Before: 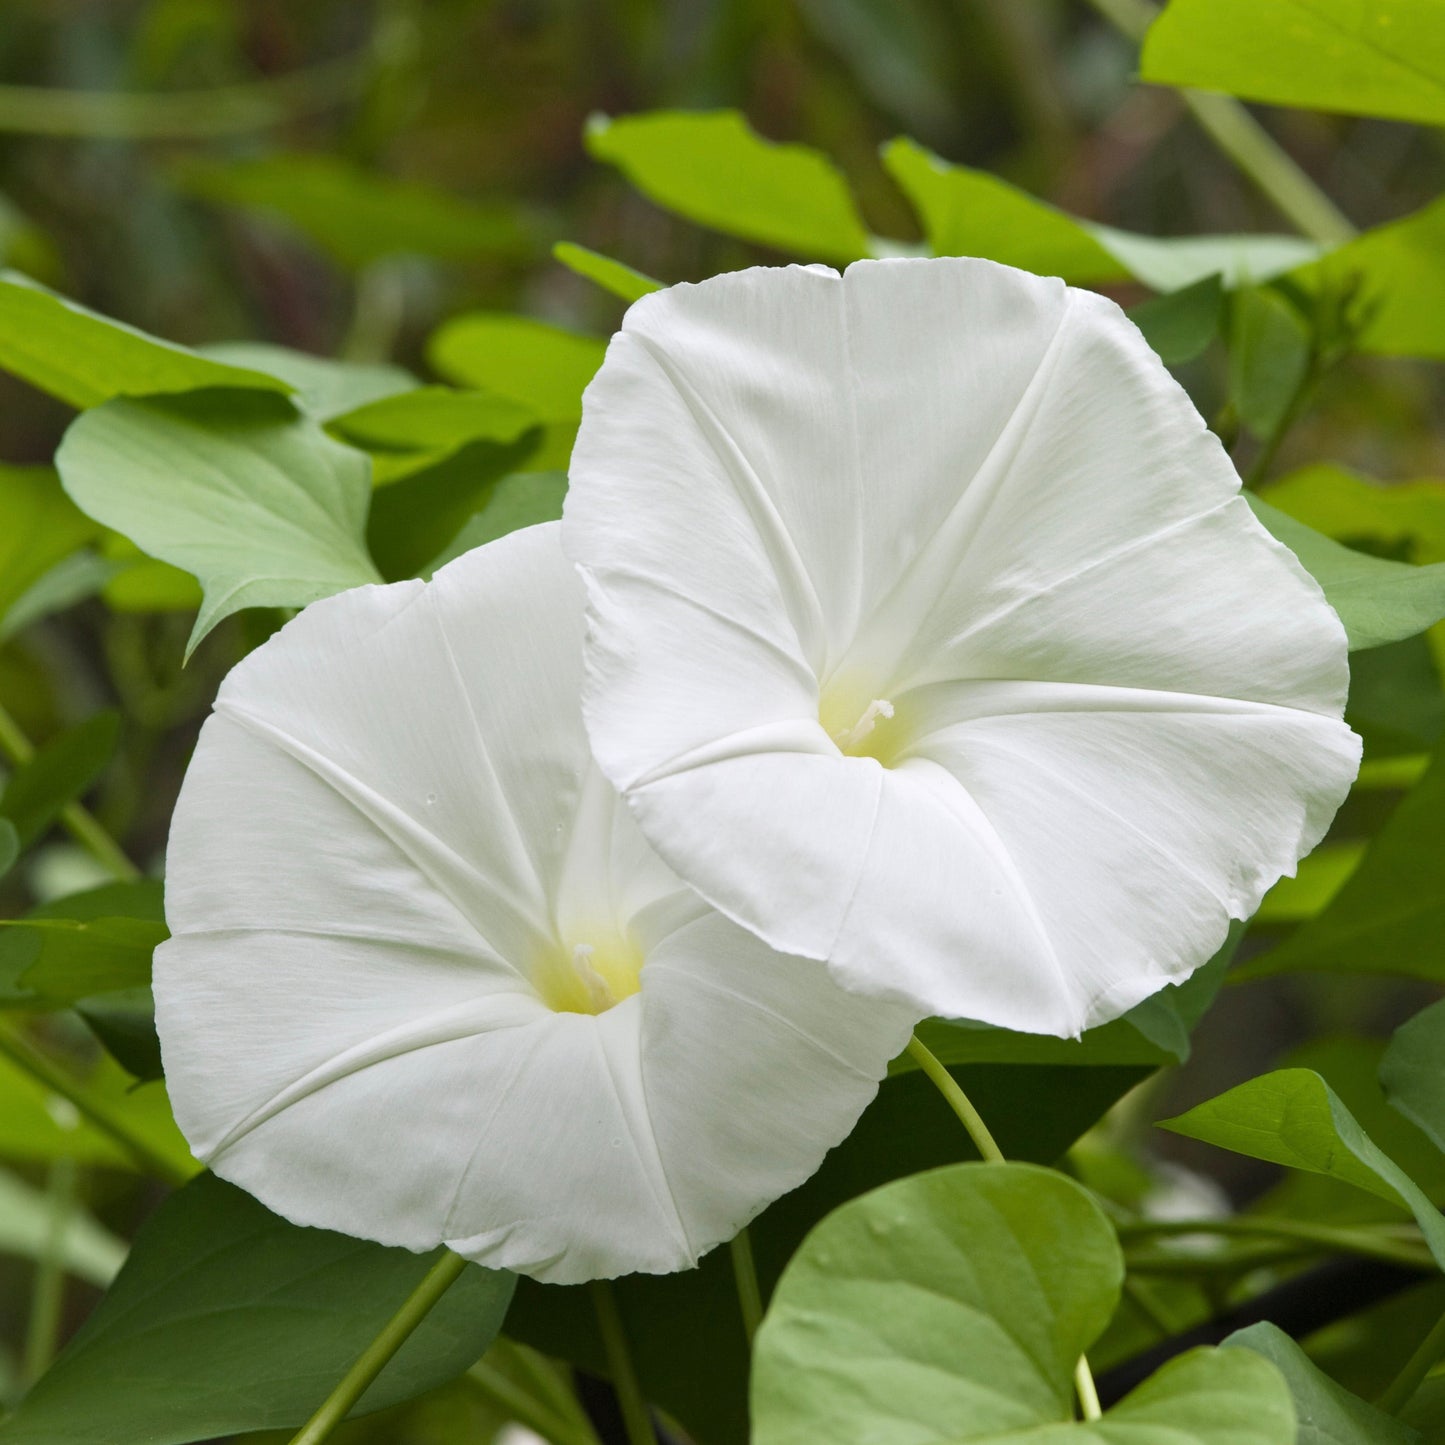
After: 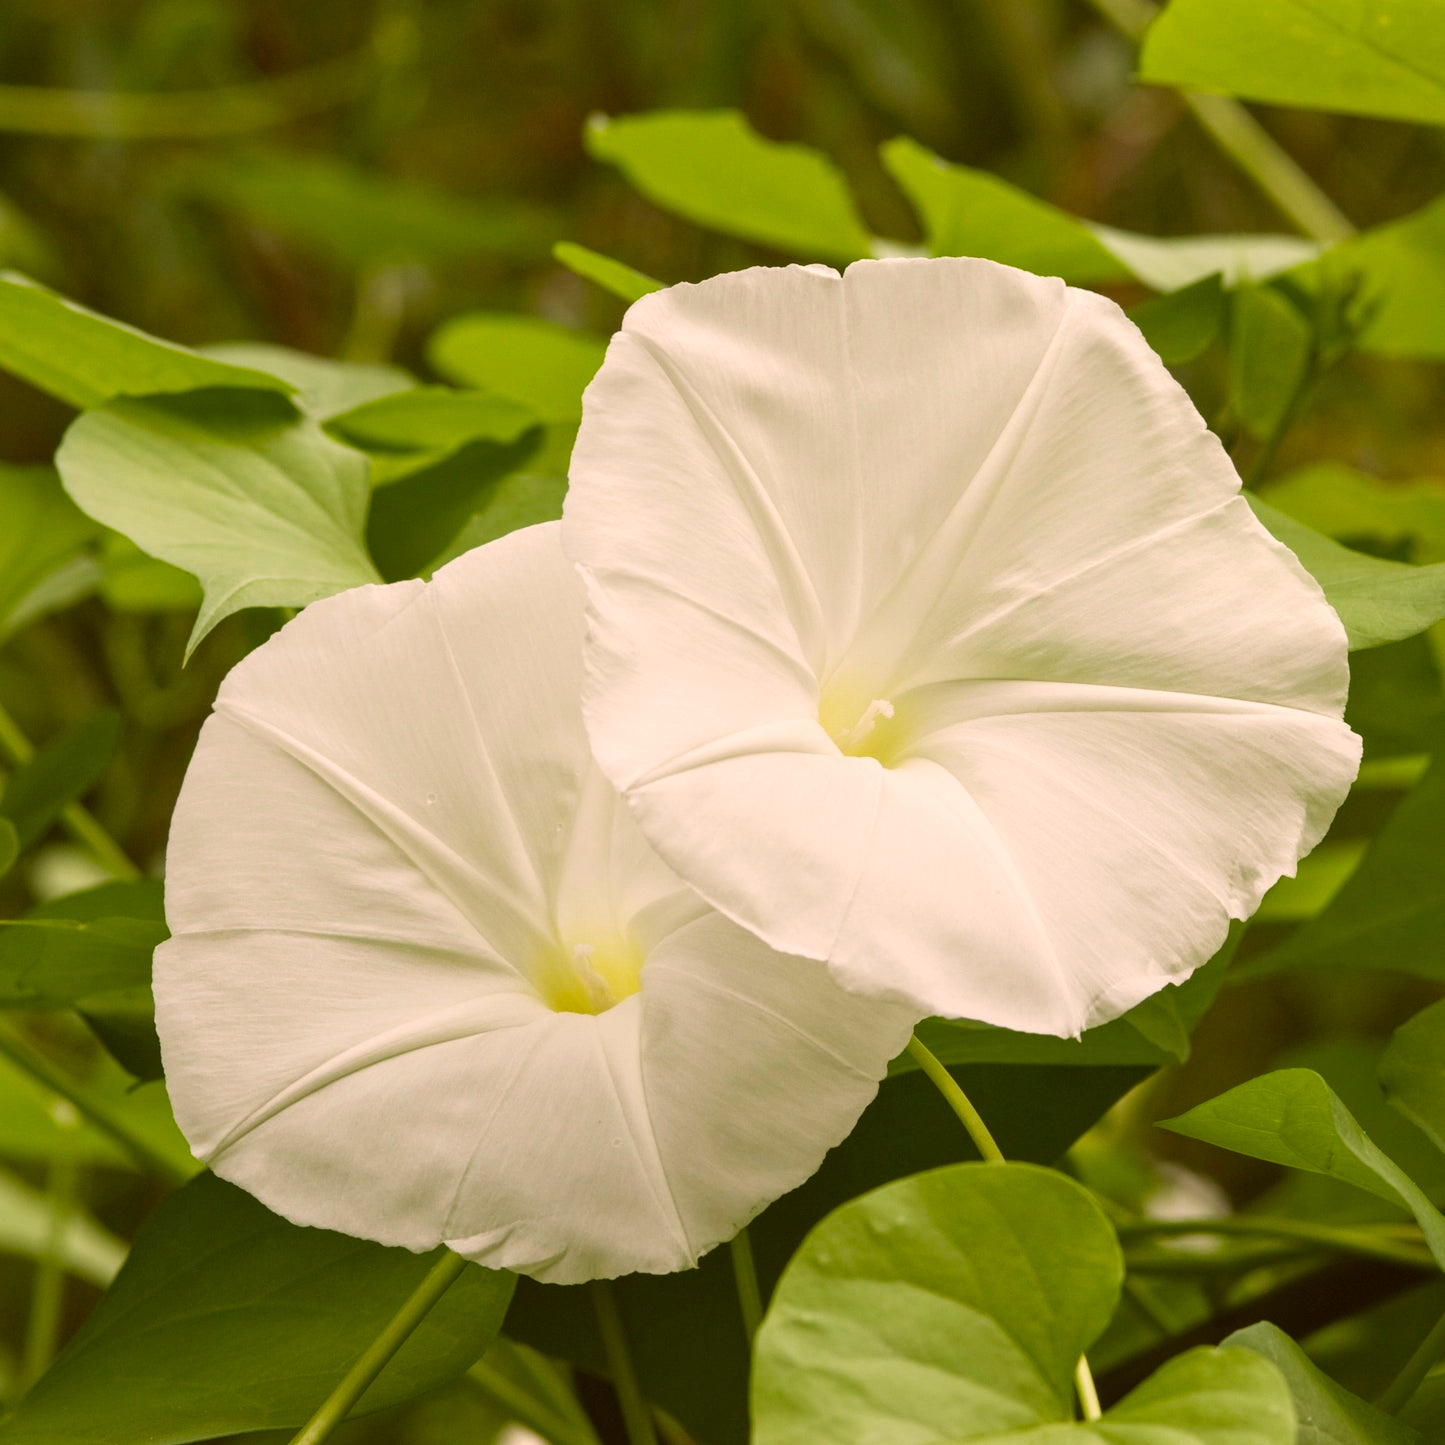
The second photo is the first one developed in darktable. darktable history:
local contrast: detail 110%
color correction: highlights a* 8.98, highlights b* 15.09, shadows a* -0.49, shadows b* 26.52
shadows and highlights: shadows 0, highlights 40
